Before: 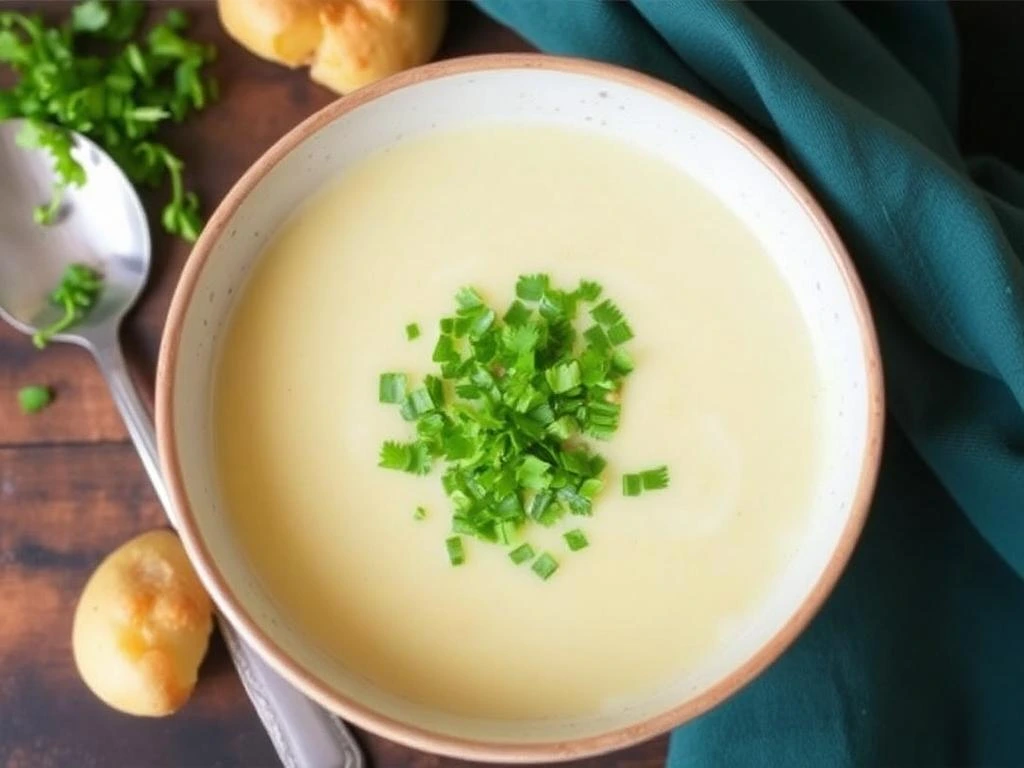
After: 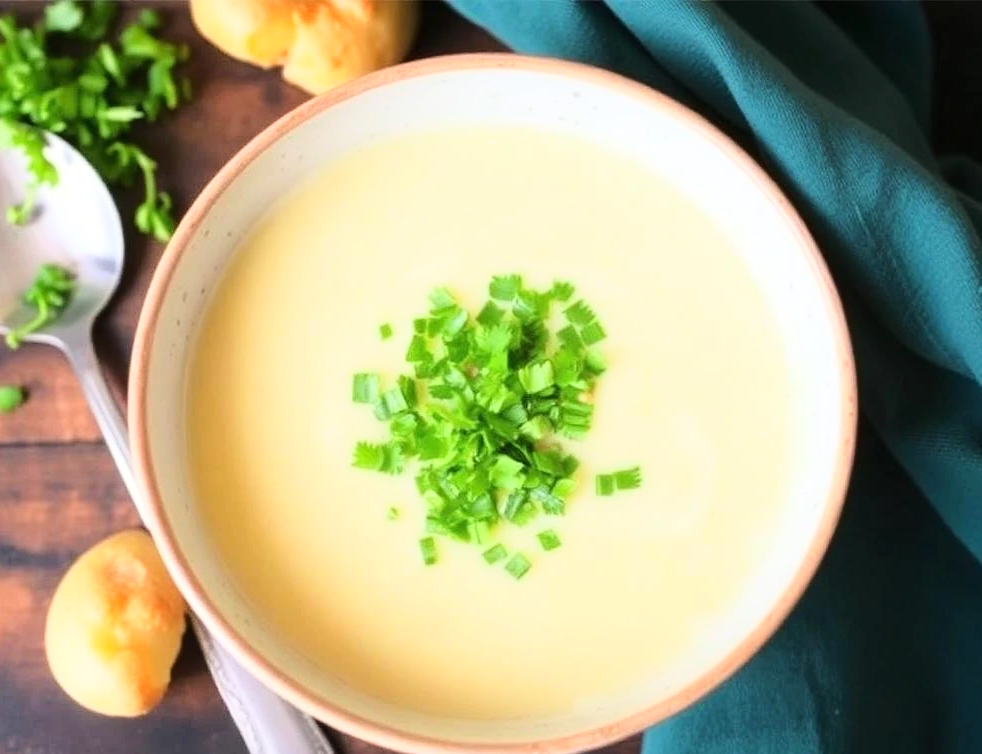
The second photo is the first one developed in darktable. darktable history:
base curve: curves: ch0 [(0, 0) (0.028, 0.03) (0.121, 0.232) (0.46, 0.748) (0.859, 0.968) (1, 1)]
crop and rotate: left 2.689%, right 1.337%, bottom 1.818%
